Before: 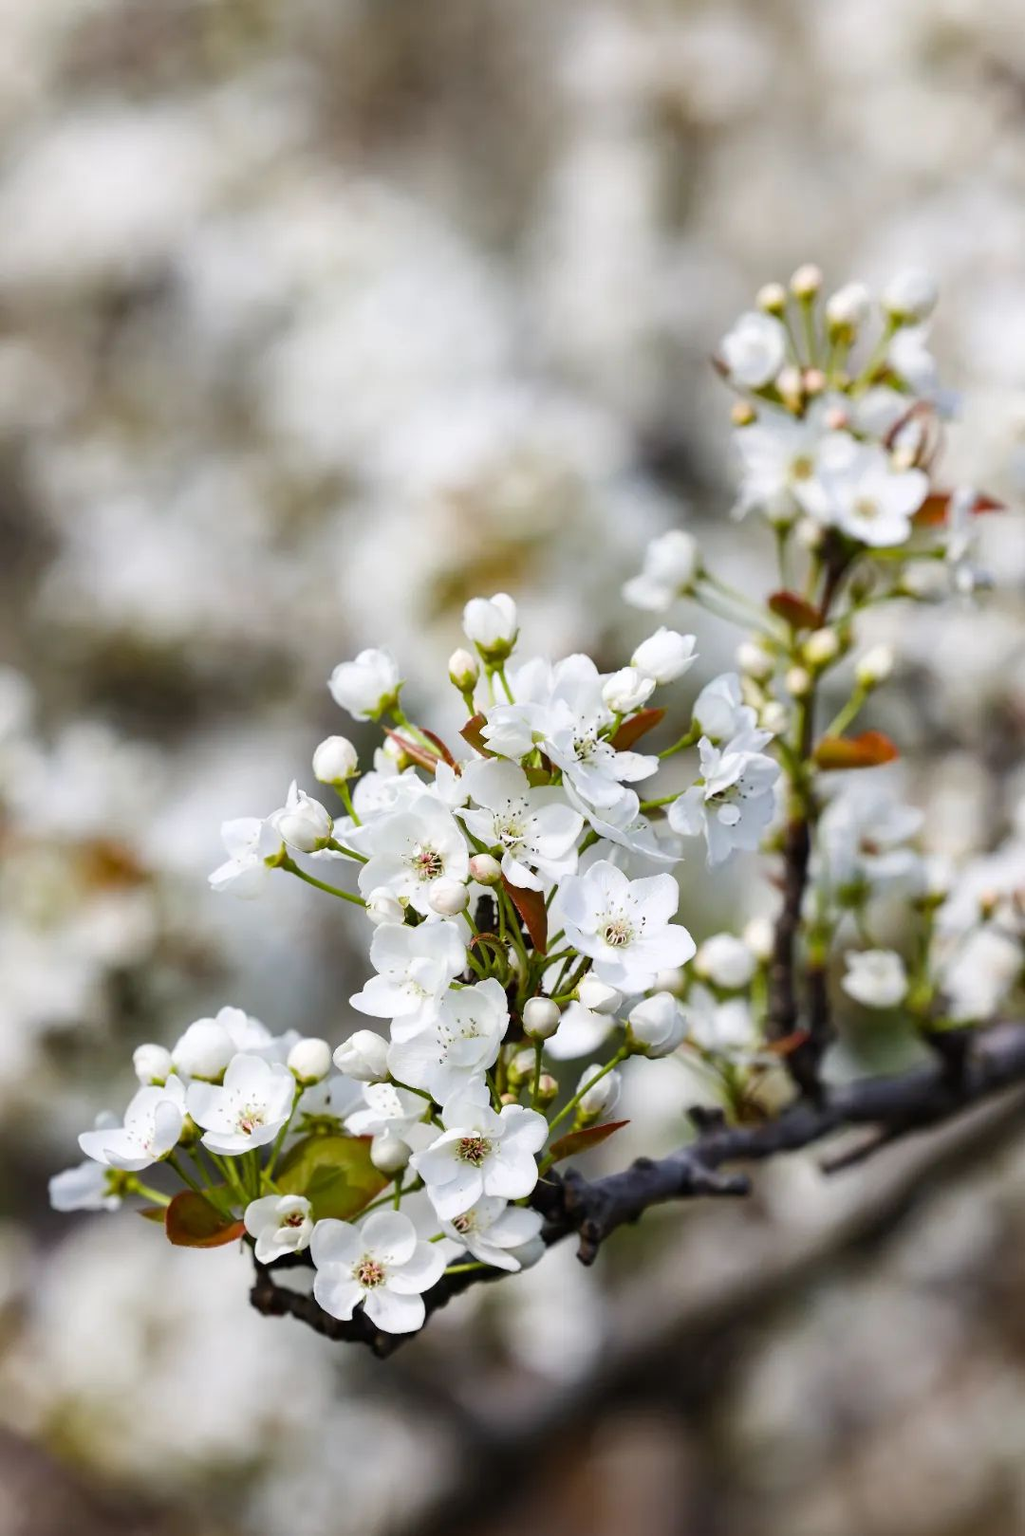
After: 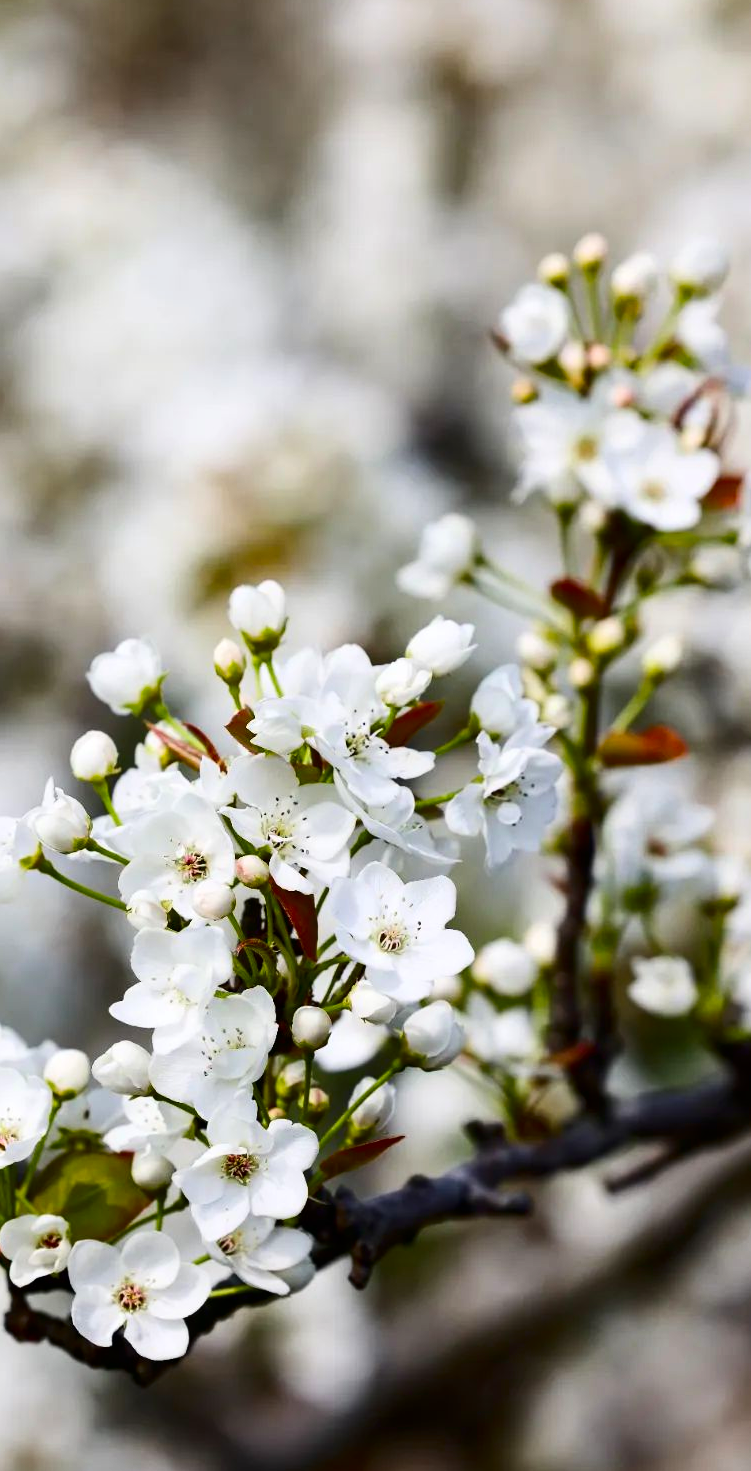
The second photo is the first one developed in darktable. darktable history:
tone equalizer: on, module defaults
contrast brightness saturation: contrast 0.19, brightness -0.11, saturation 0.21
crop and rotate: left 24.034%, top 2.838%, right 6.406%, bottom 6.299%
